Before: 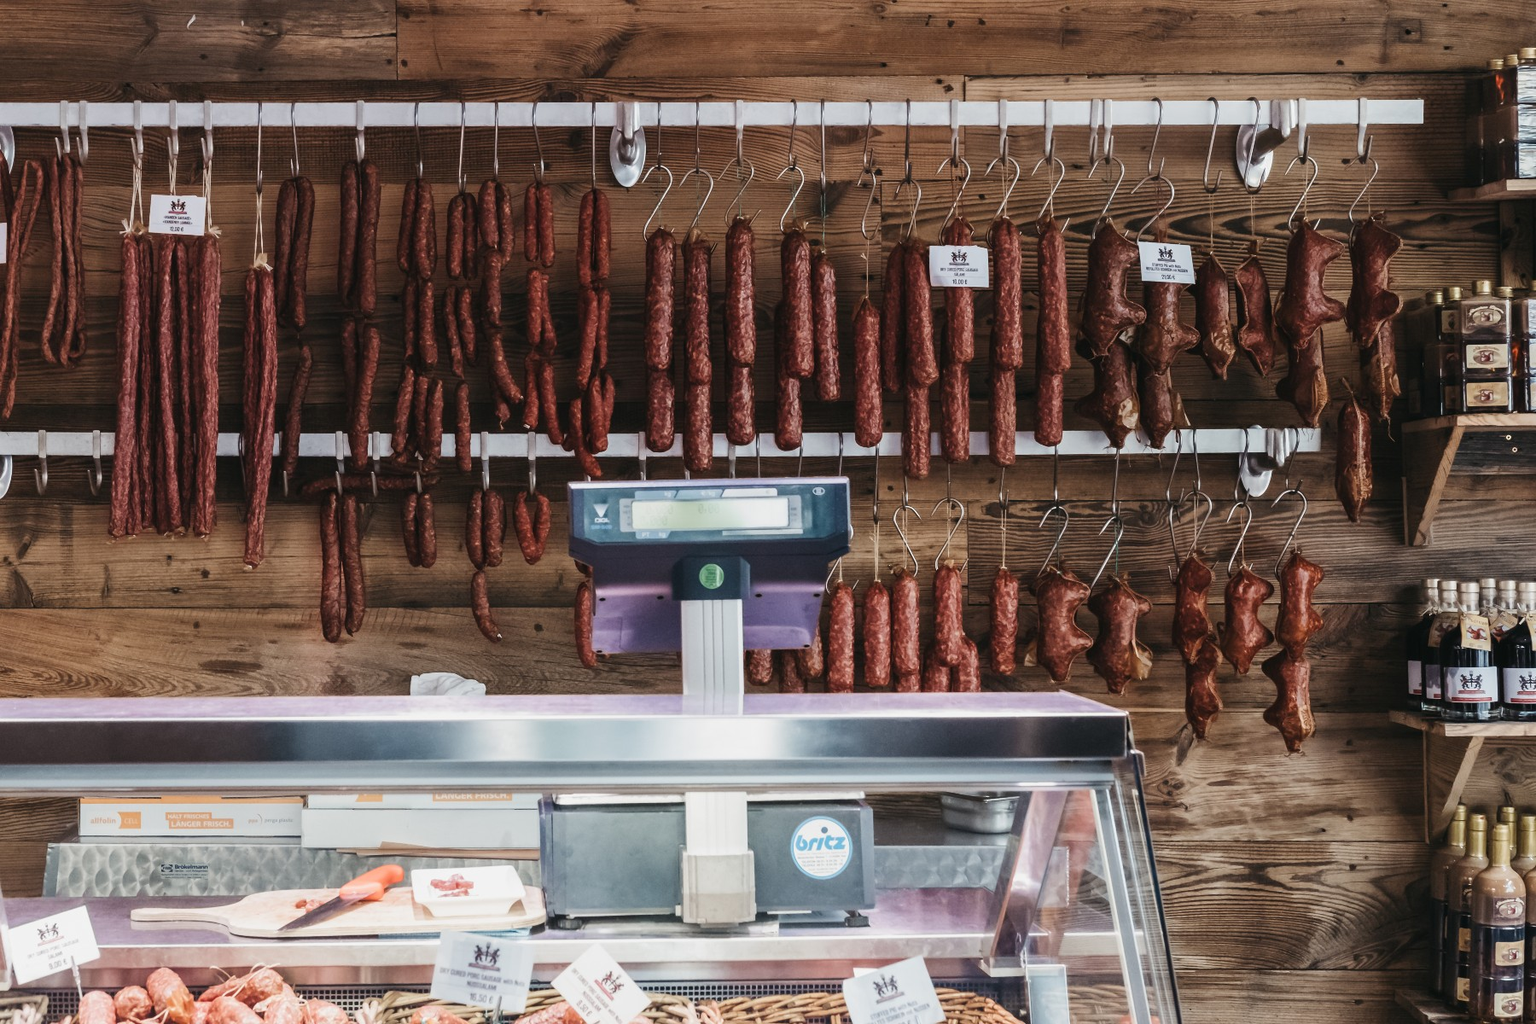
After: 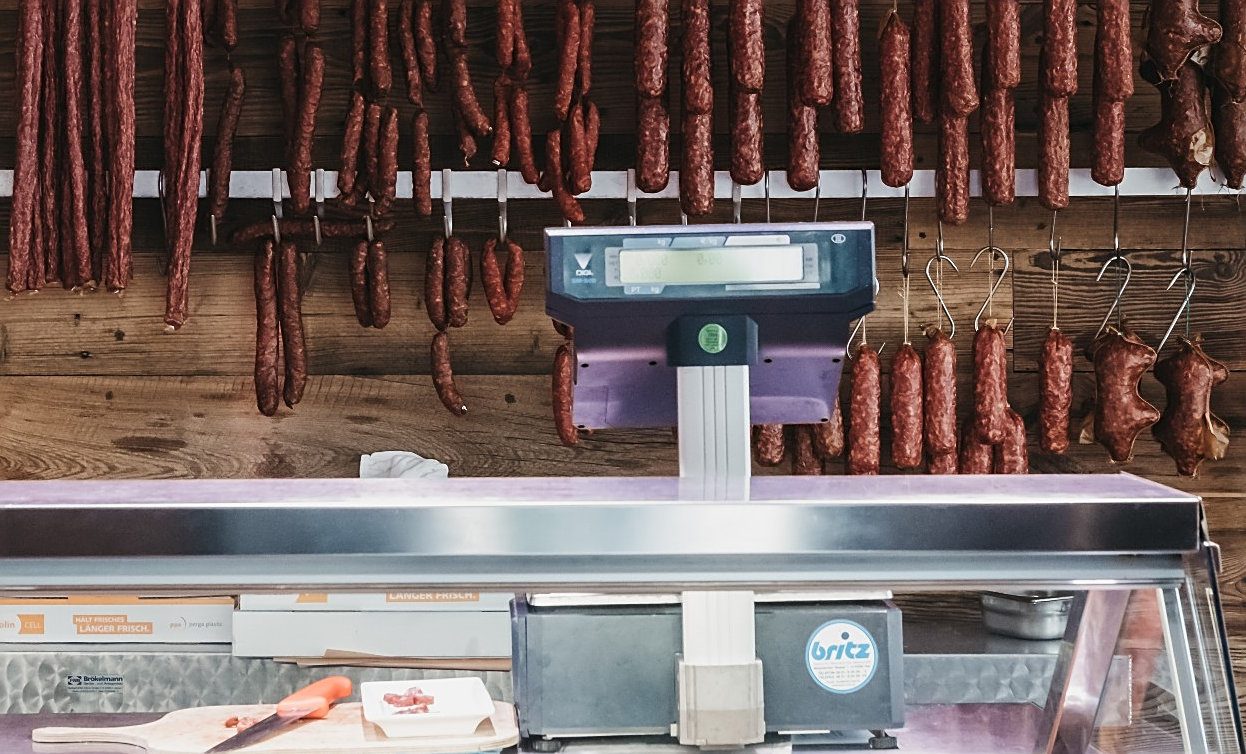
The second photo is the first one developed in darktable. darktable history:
sharpen: on, module defaults
crop: left 6.74%, top 28.1%, right 23.984%, bottom 9.049%
